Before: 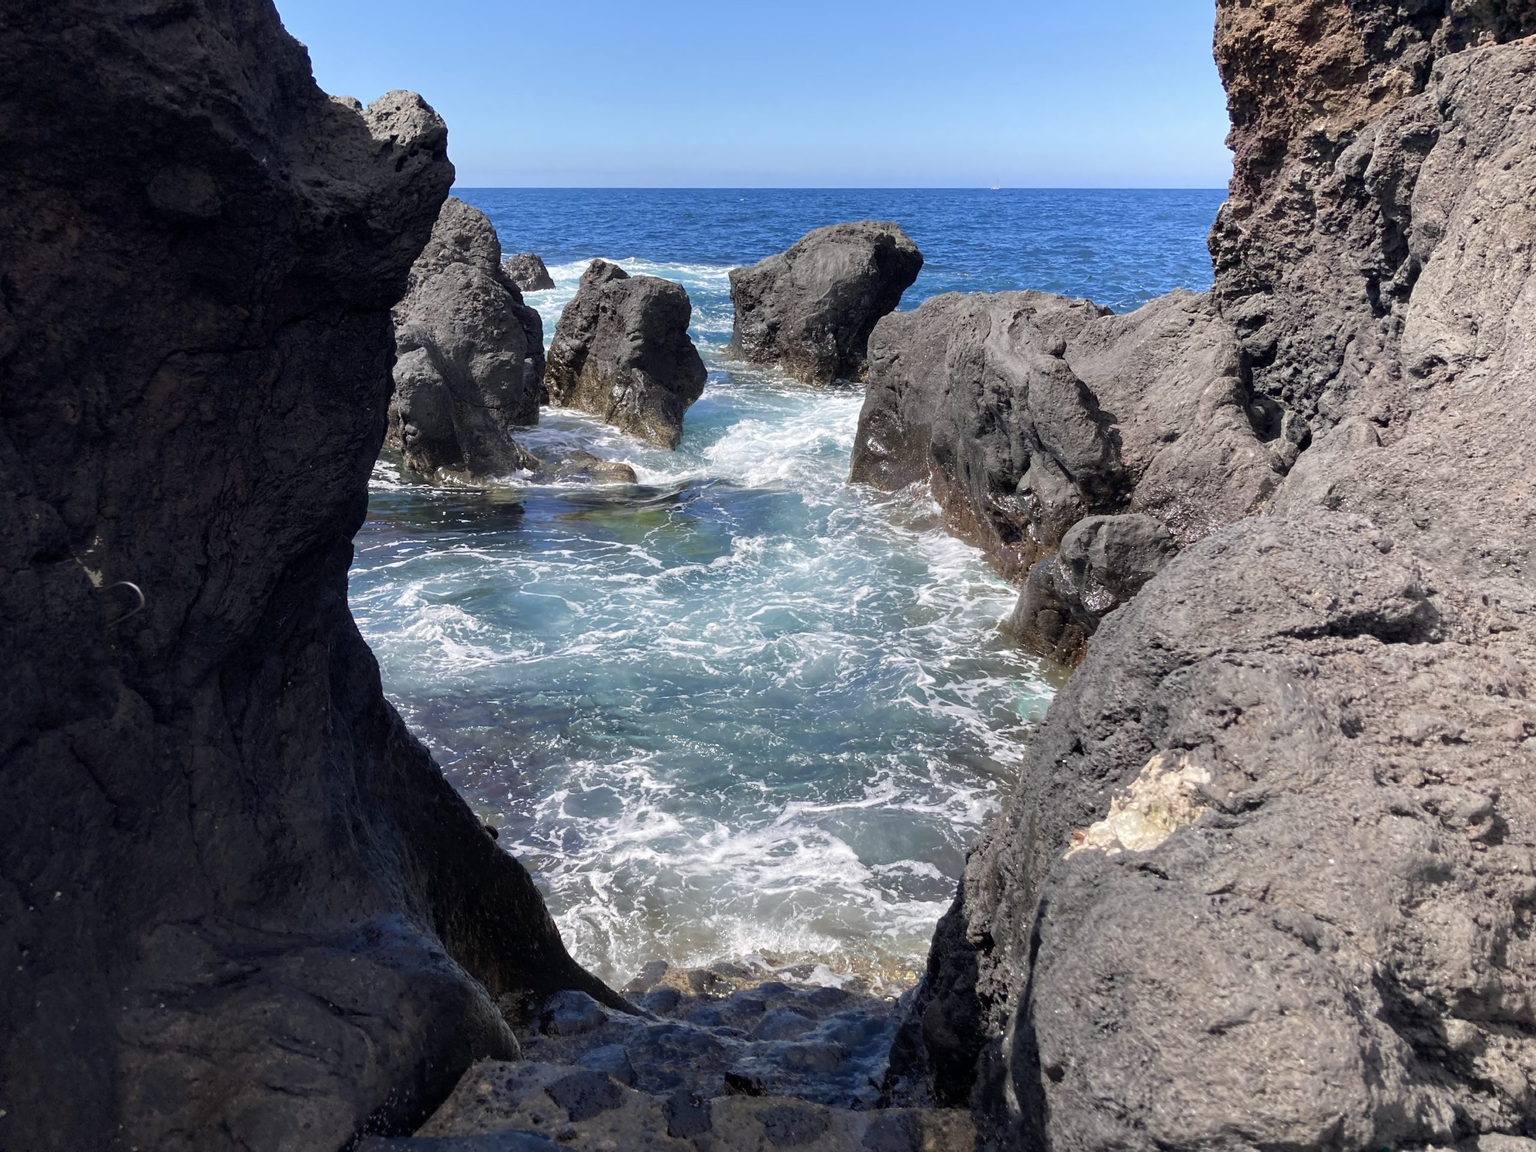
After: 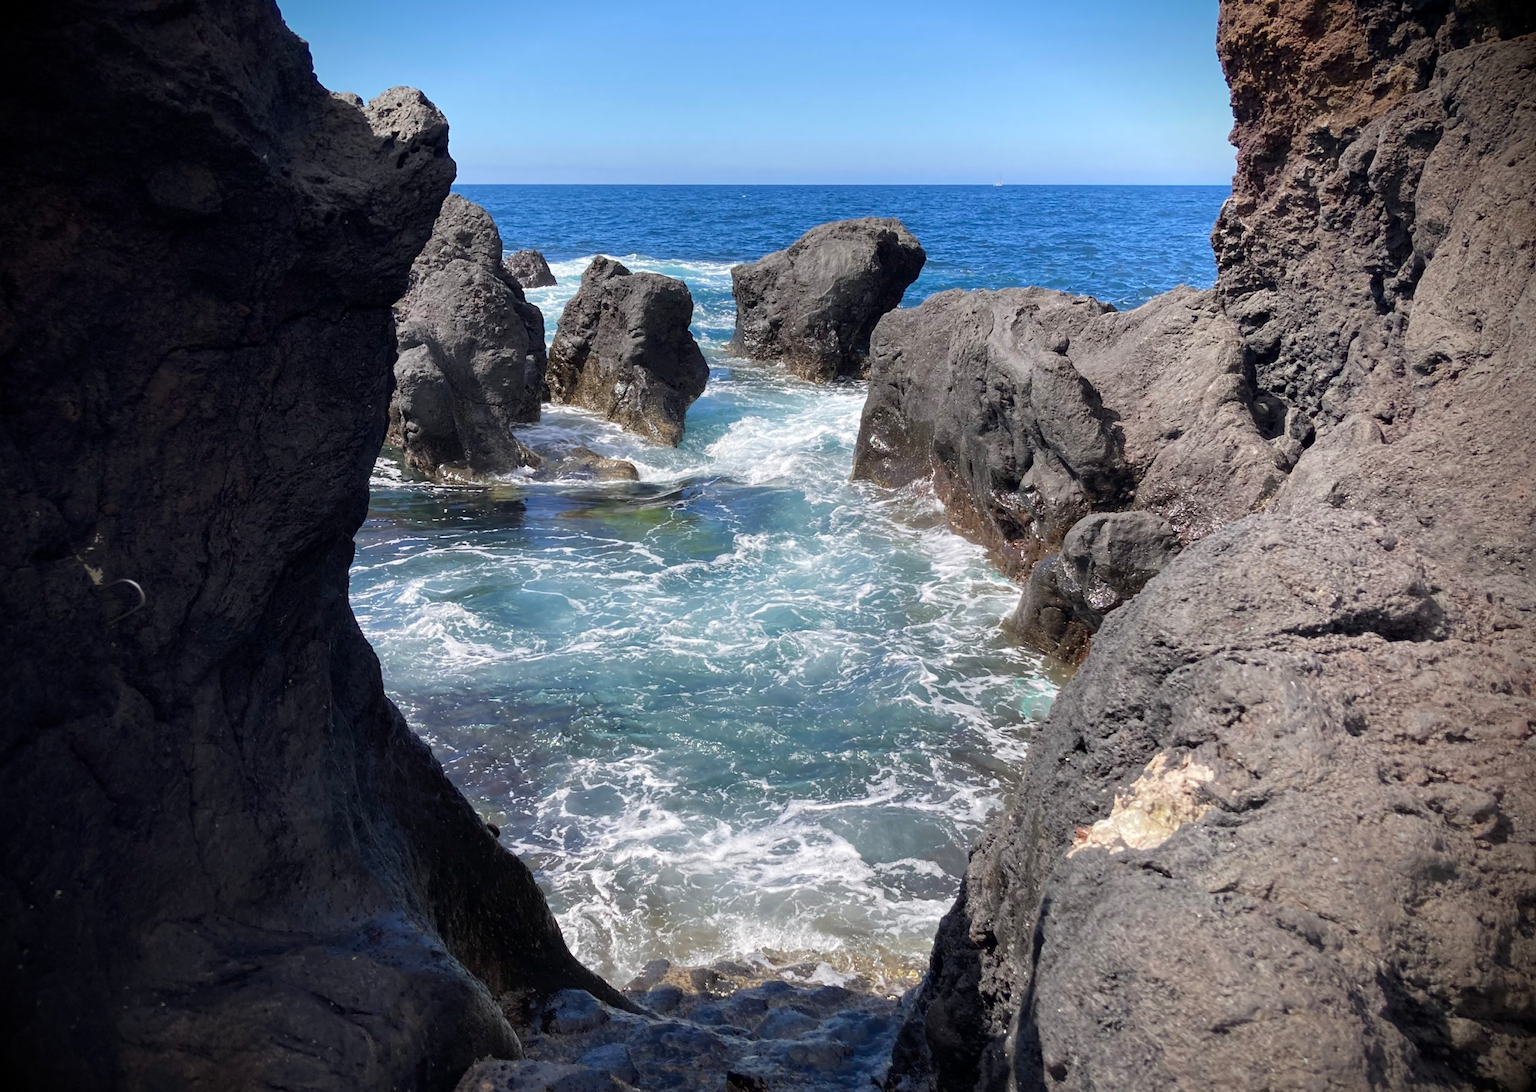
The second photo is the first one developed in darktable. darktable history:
crop: top 0.365%, right 0.256%, bottom 5.033%
vignetting: fall-off start 71.54%, brightness -0.992, saturation 0.489, unbound false
